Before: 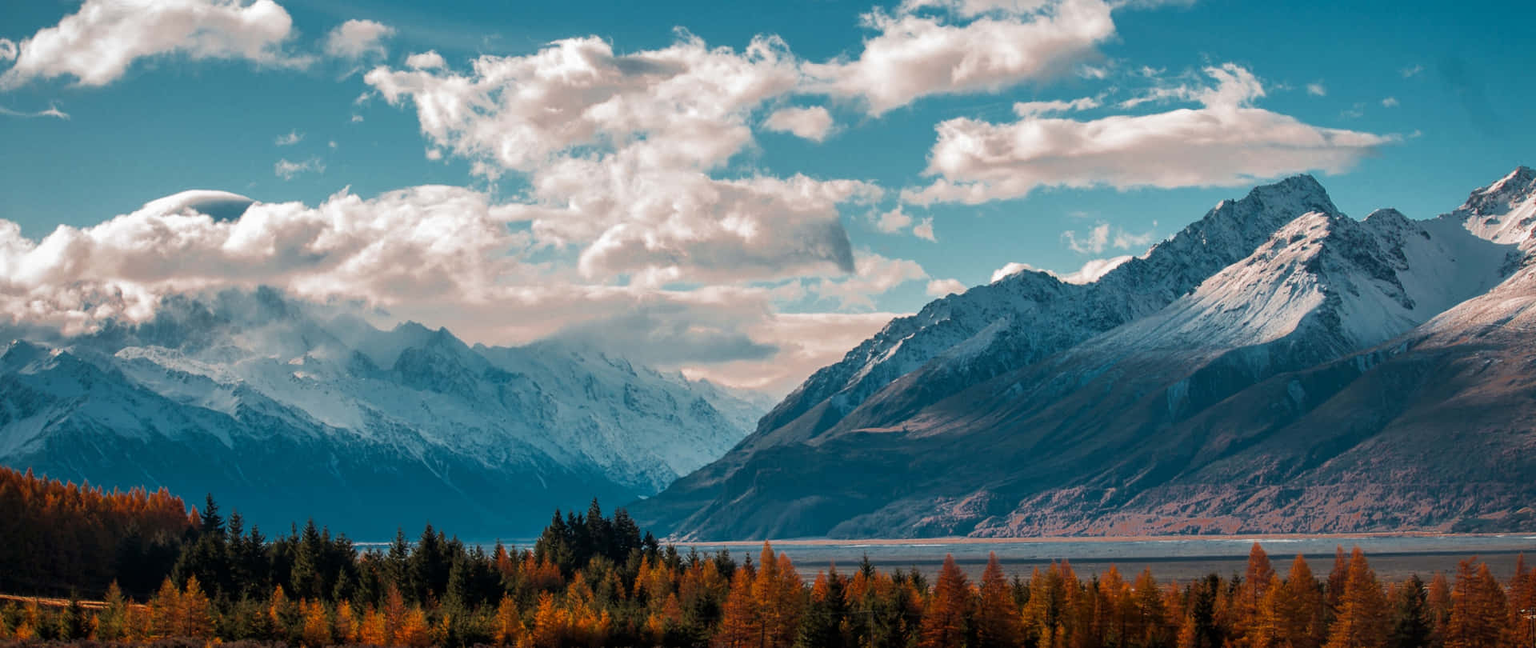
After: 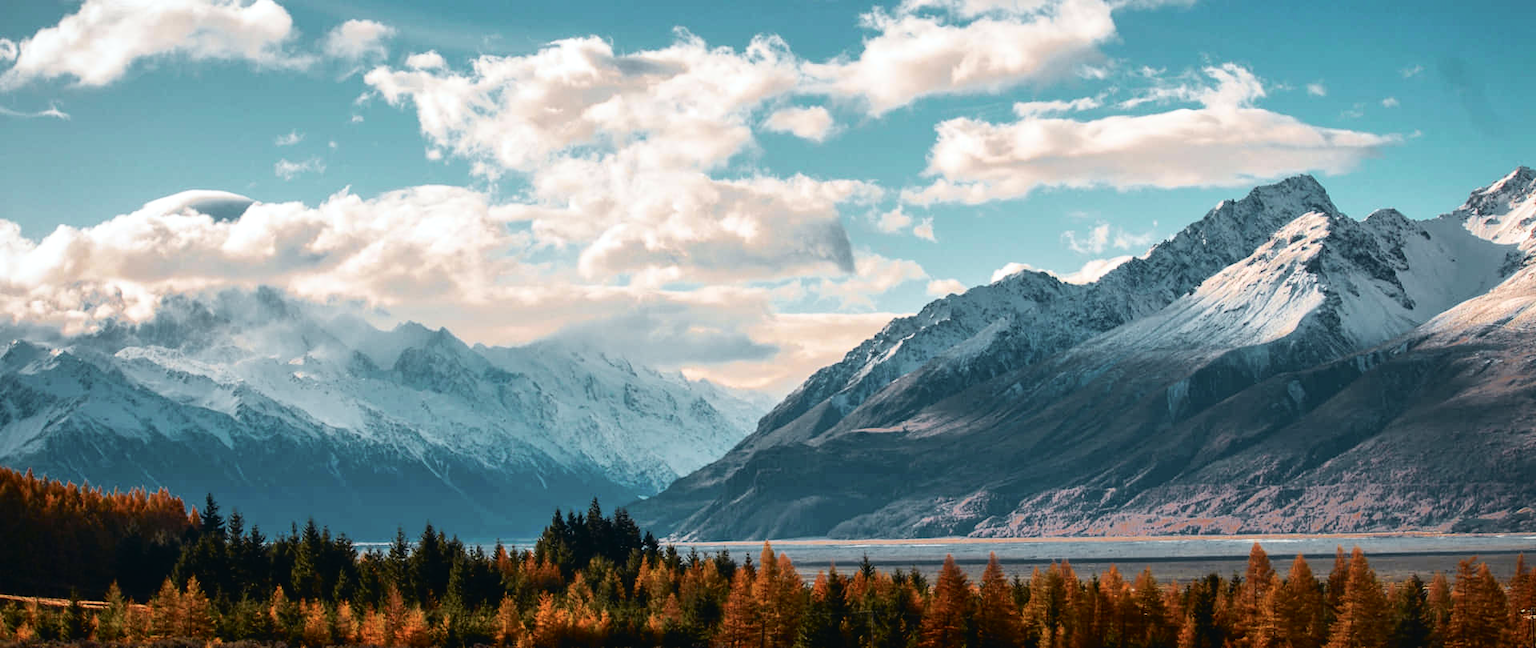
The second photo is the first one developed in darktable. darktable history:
tone curve: curves: ch0 [(0, 0.023) (0.087, 0.065) (0.184, 0.168) (0.45, 0.54) (0.57, 0.683) (0.722, 0.825) (0.877, 0.948) (1, 1)]; ch1 [(0, 0) (0.388, 0.369) (0.44, 0.45) (0.495, 0.491) (0.534, 0.528) (0.657, 0.655) (1, 1)]; ch2 [(0, 0) (0.353, 0.317) (0.408, 0.427) (0.5, 0.497) (0.534, 0.544) (0.576, 0.605) (0.625, 0.631) (1, 1)], color space Lab, independent channels, preserve colors none
exposure: exposure 0.127 EV, compensate highlight preservation false
